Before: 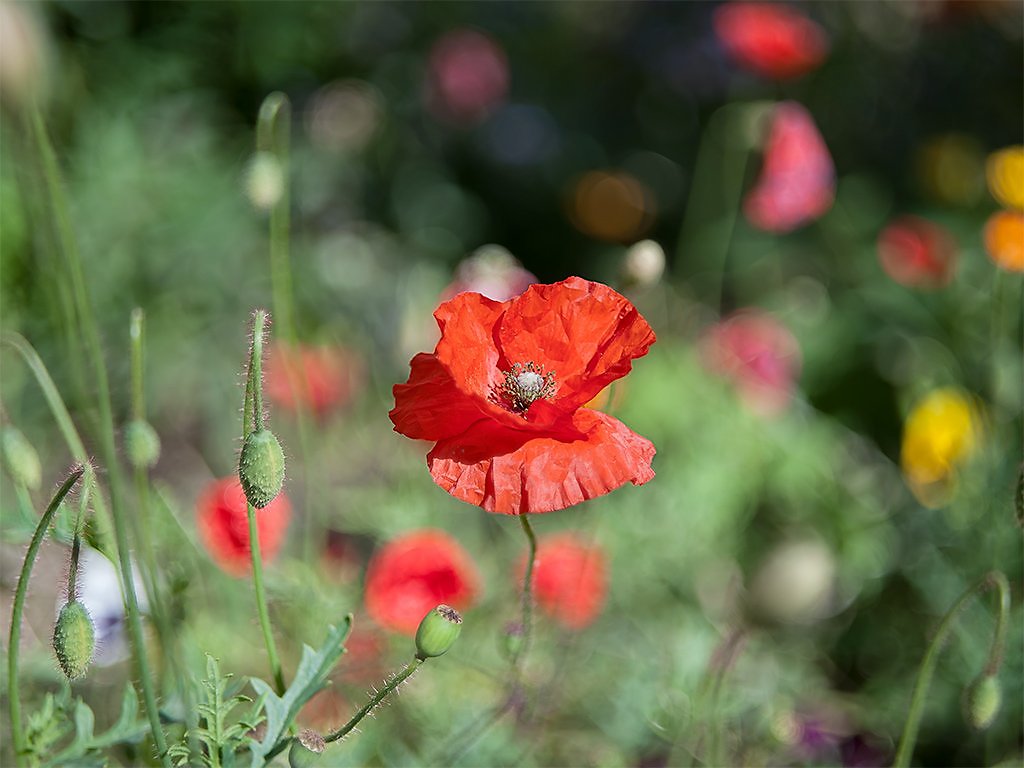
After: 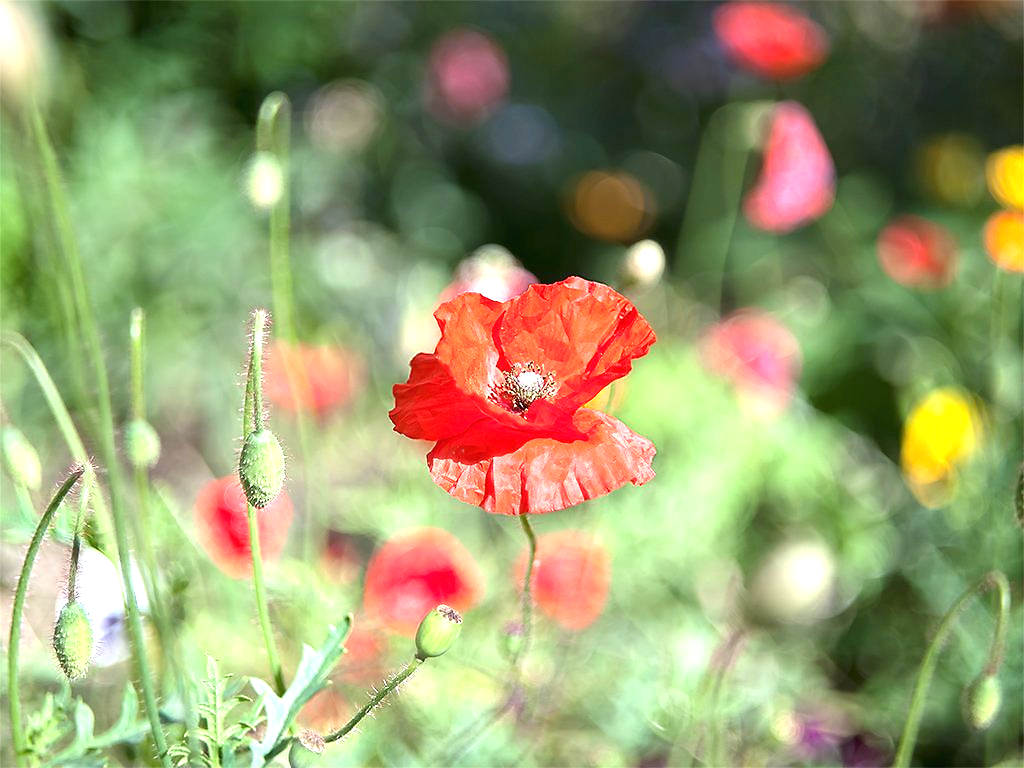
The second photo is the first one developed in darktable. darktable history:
exposure: black level correction 0, exposure 1.365 EV, compensate exposure bias true, compensate highlight preservation false
